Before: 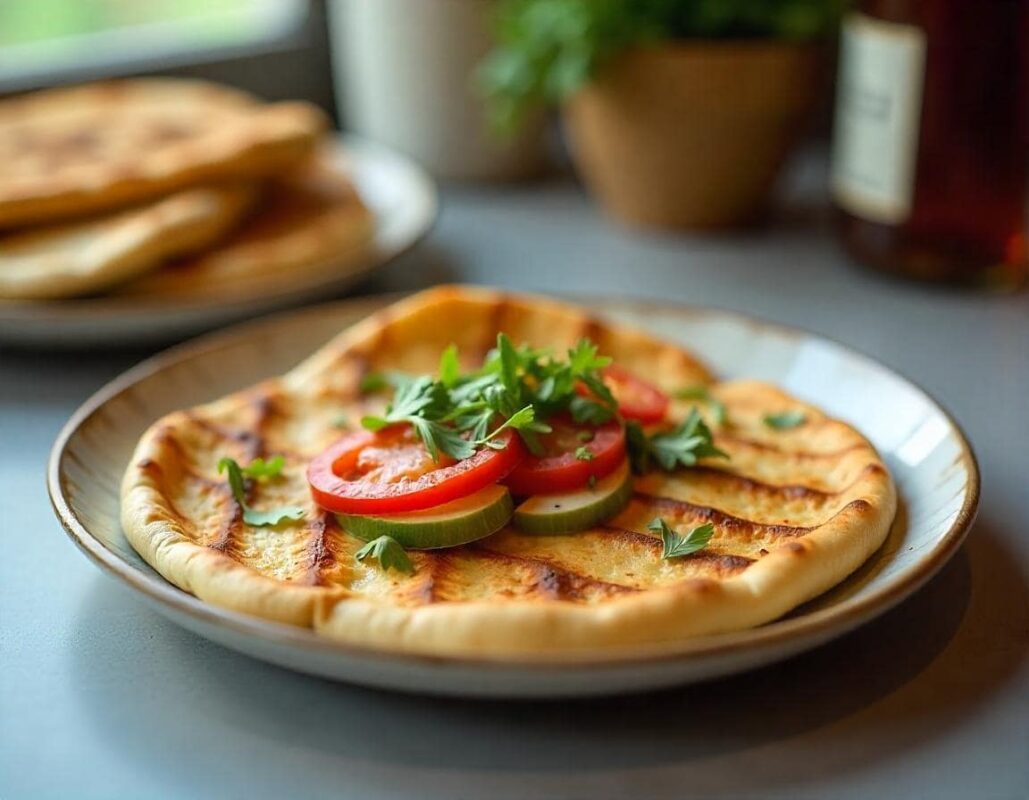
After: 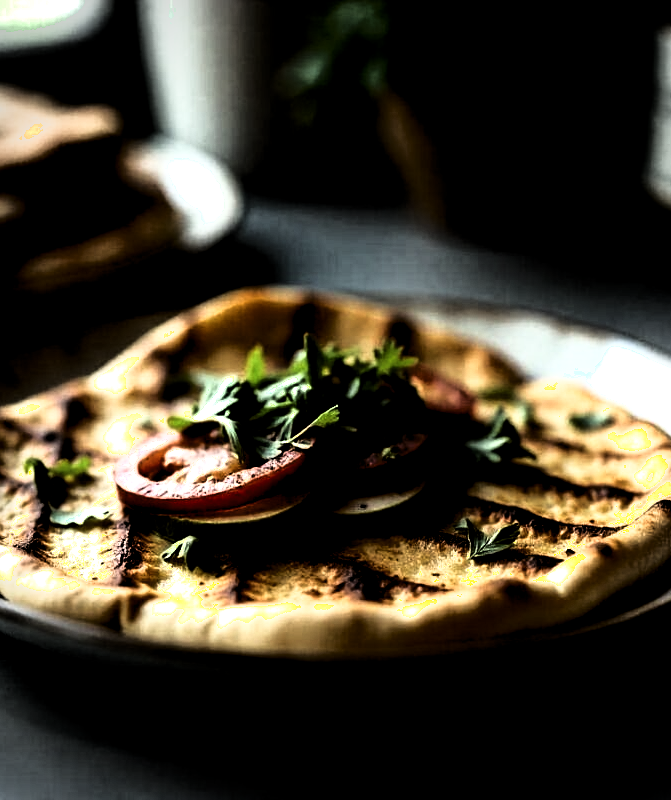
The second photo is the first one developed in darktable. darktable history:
exposure: black level correction 0, exposure 0.702 EV, compensate highlight preservation false
vignetting: on, module defaults
crop and rotate: left 18.928%, right 15.767%
shadows and highlights: shadows -62.1, white point adjustment -5.07, highlights 60.49
levels: levels [0.514, 0.759, 1]
